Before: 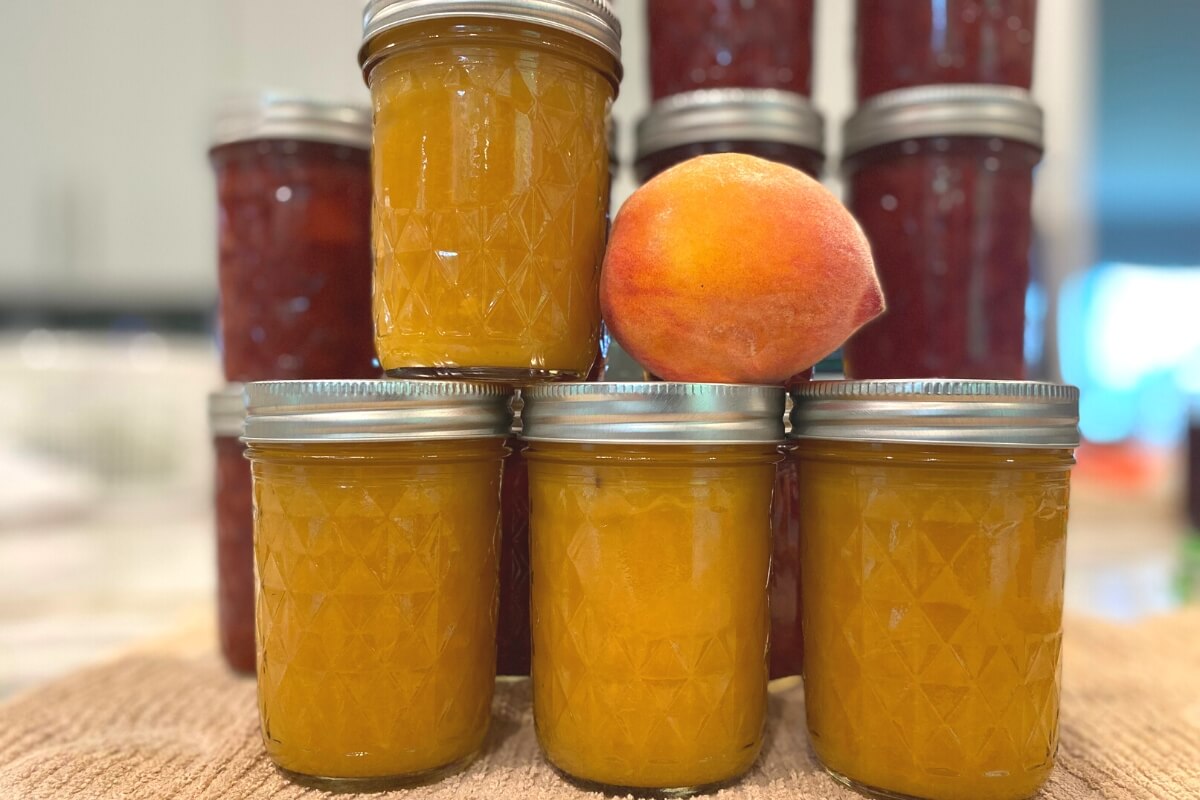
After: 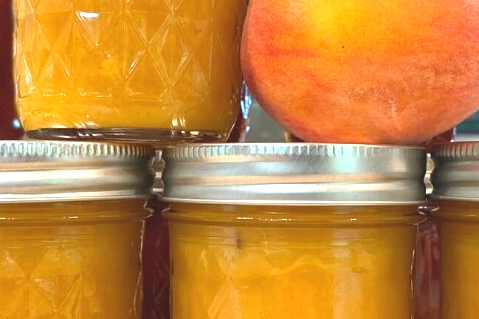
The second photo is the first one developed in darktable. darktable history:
crop: left 30%, top 30%, right 30%, bottom 30%
exposure: black level correction 0, exposure 0.7 EV, compensate exposure bias true, compensate highlight preservation false
